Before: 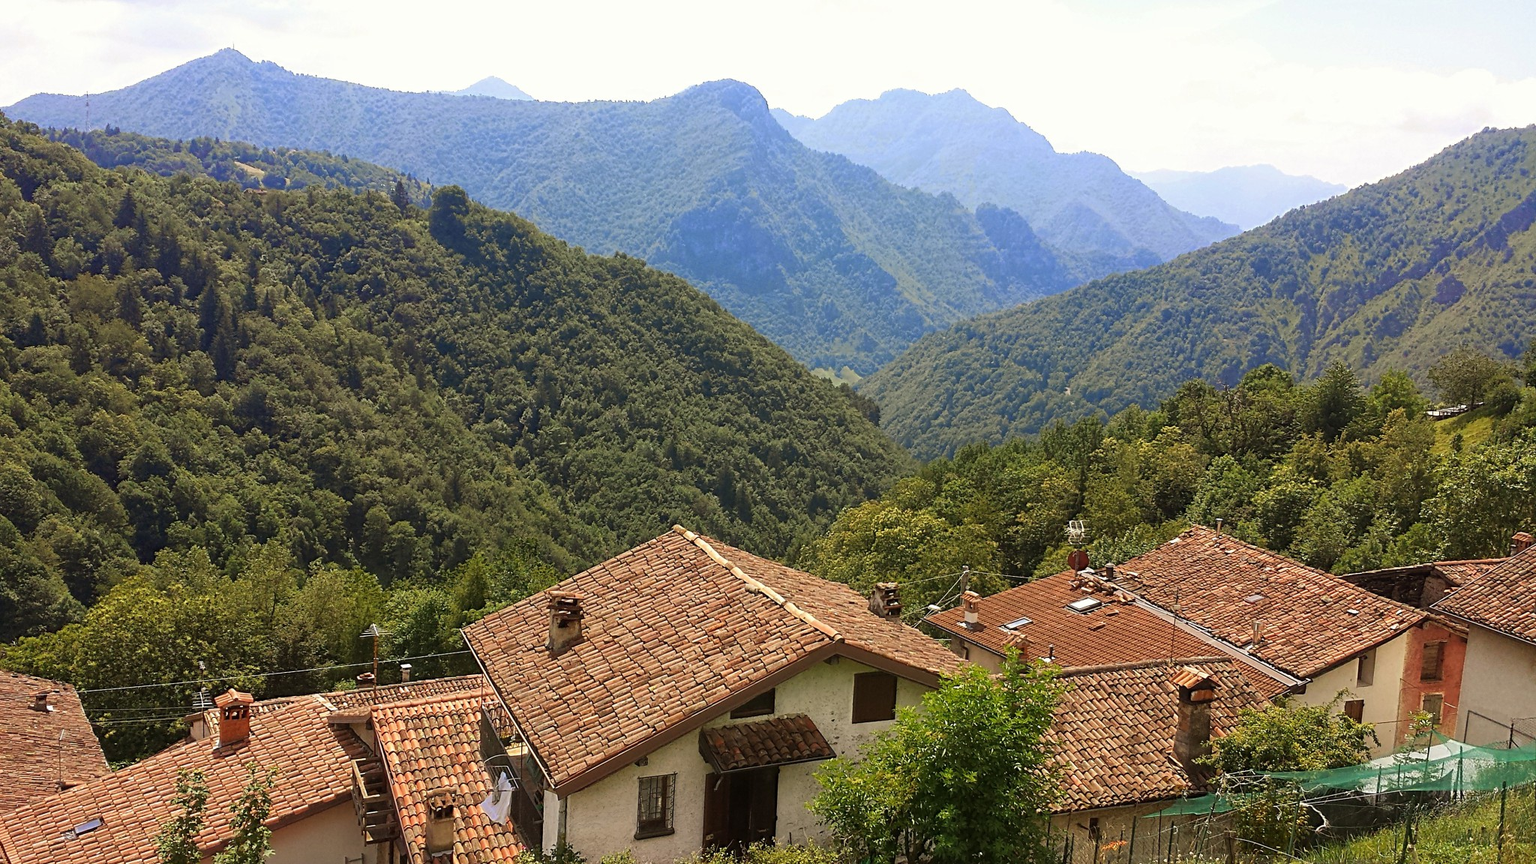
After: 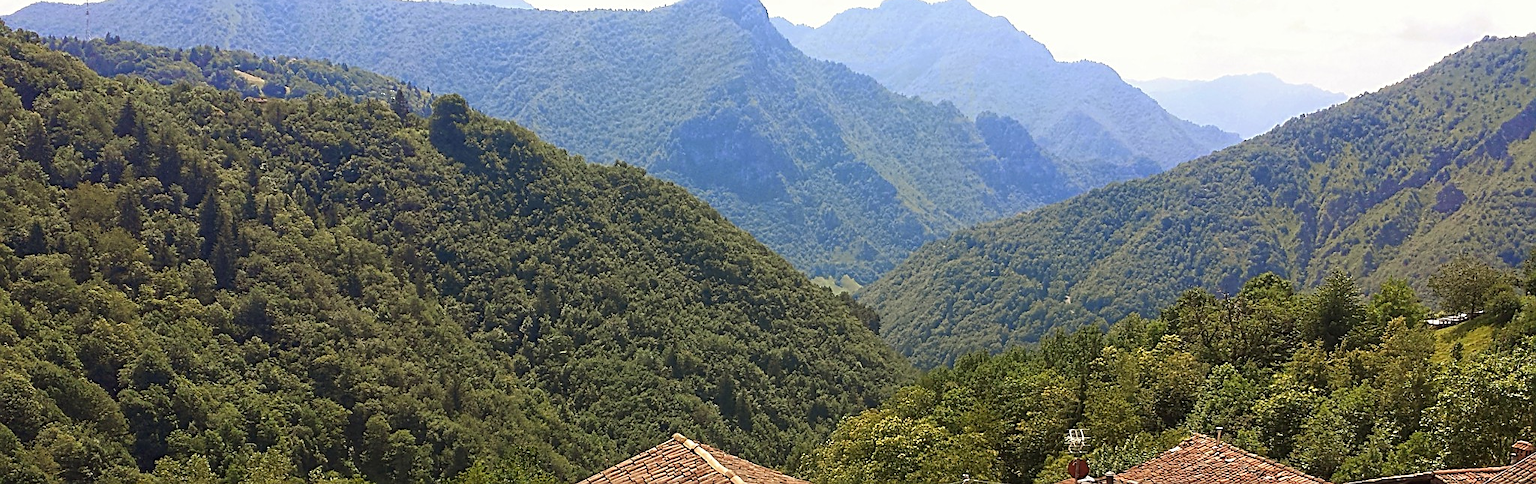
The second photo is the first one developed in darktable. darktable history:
sharpen: on, module defaults
crop and rotate: top 10.605%, bottom 33.274%
